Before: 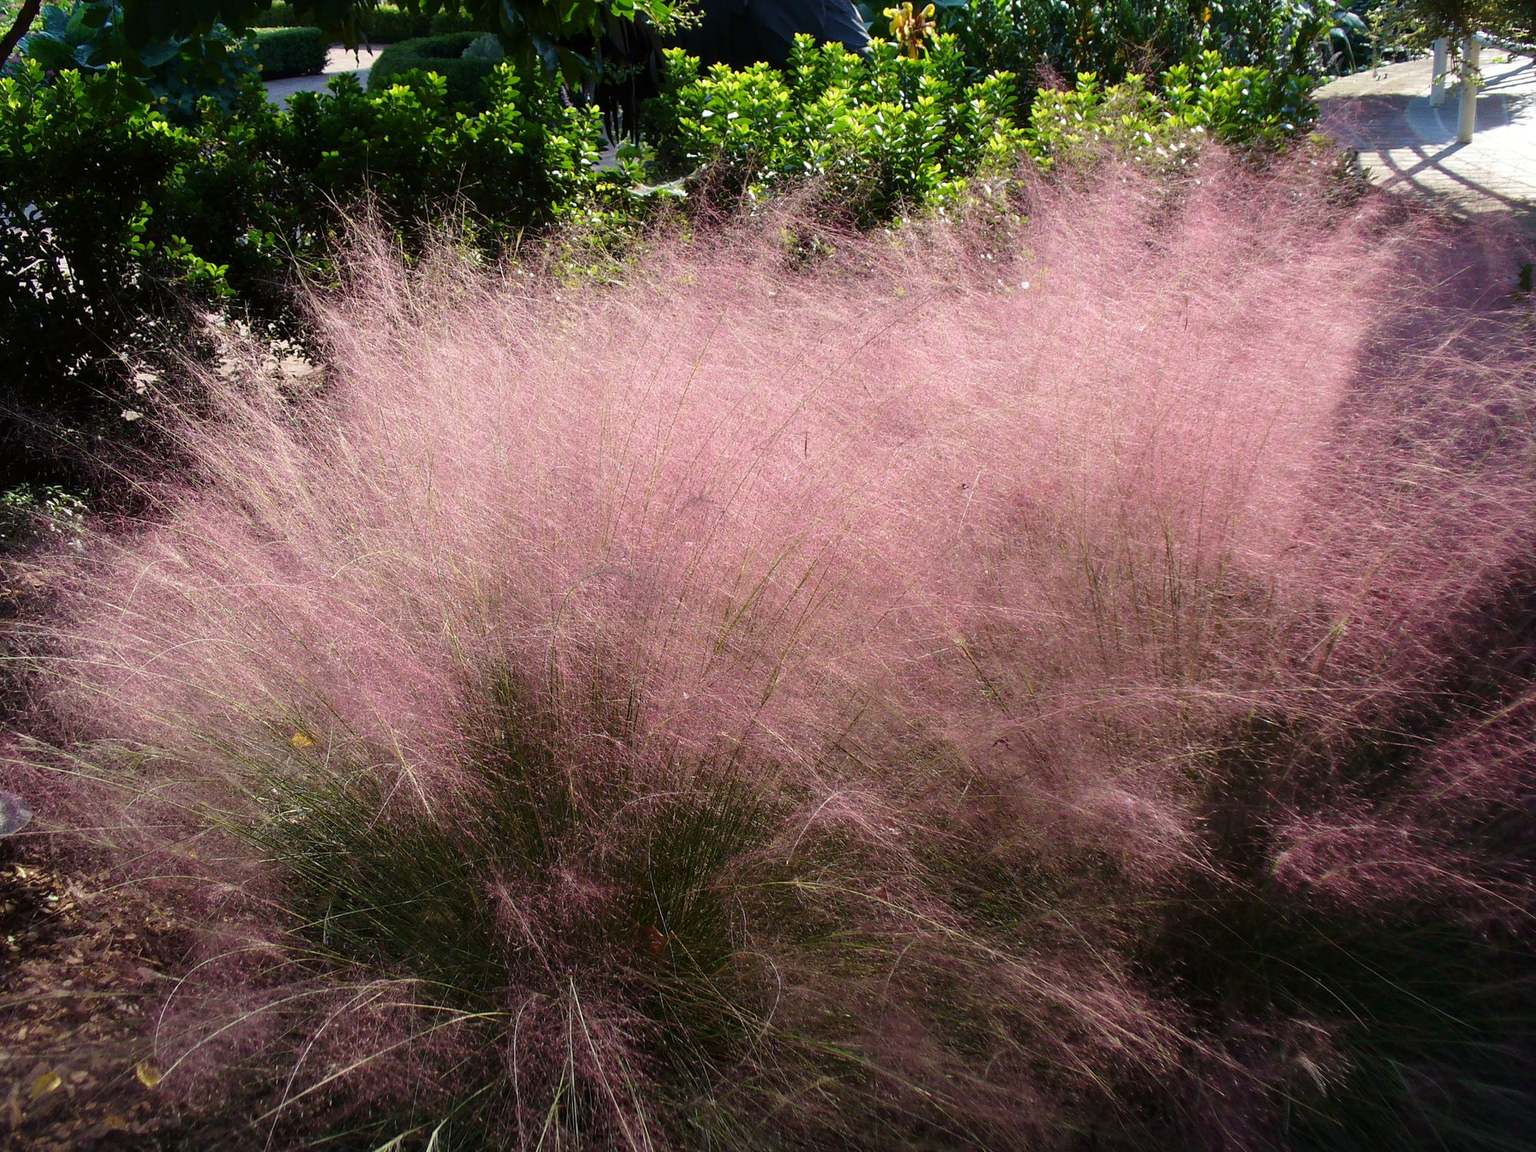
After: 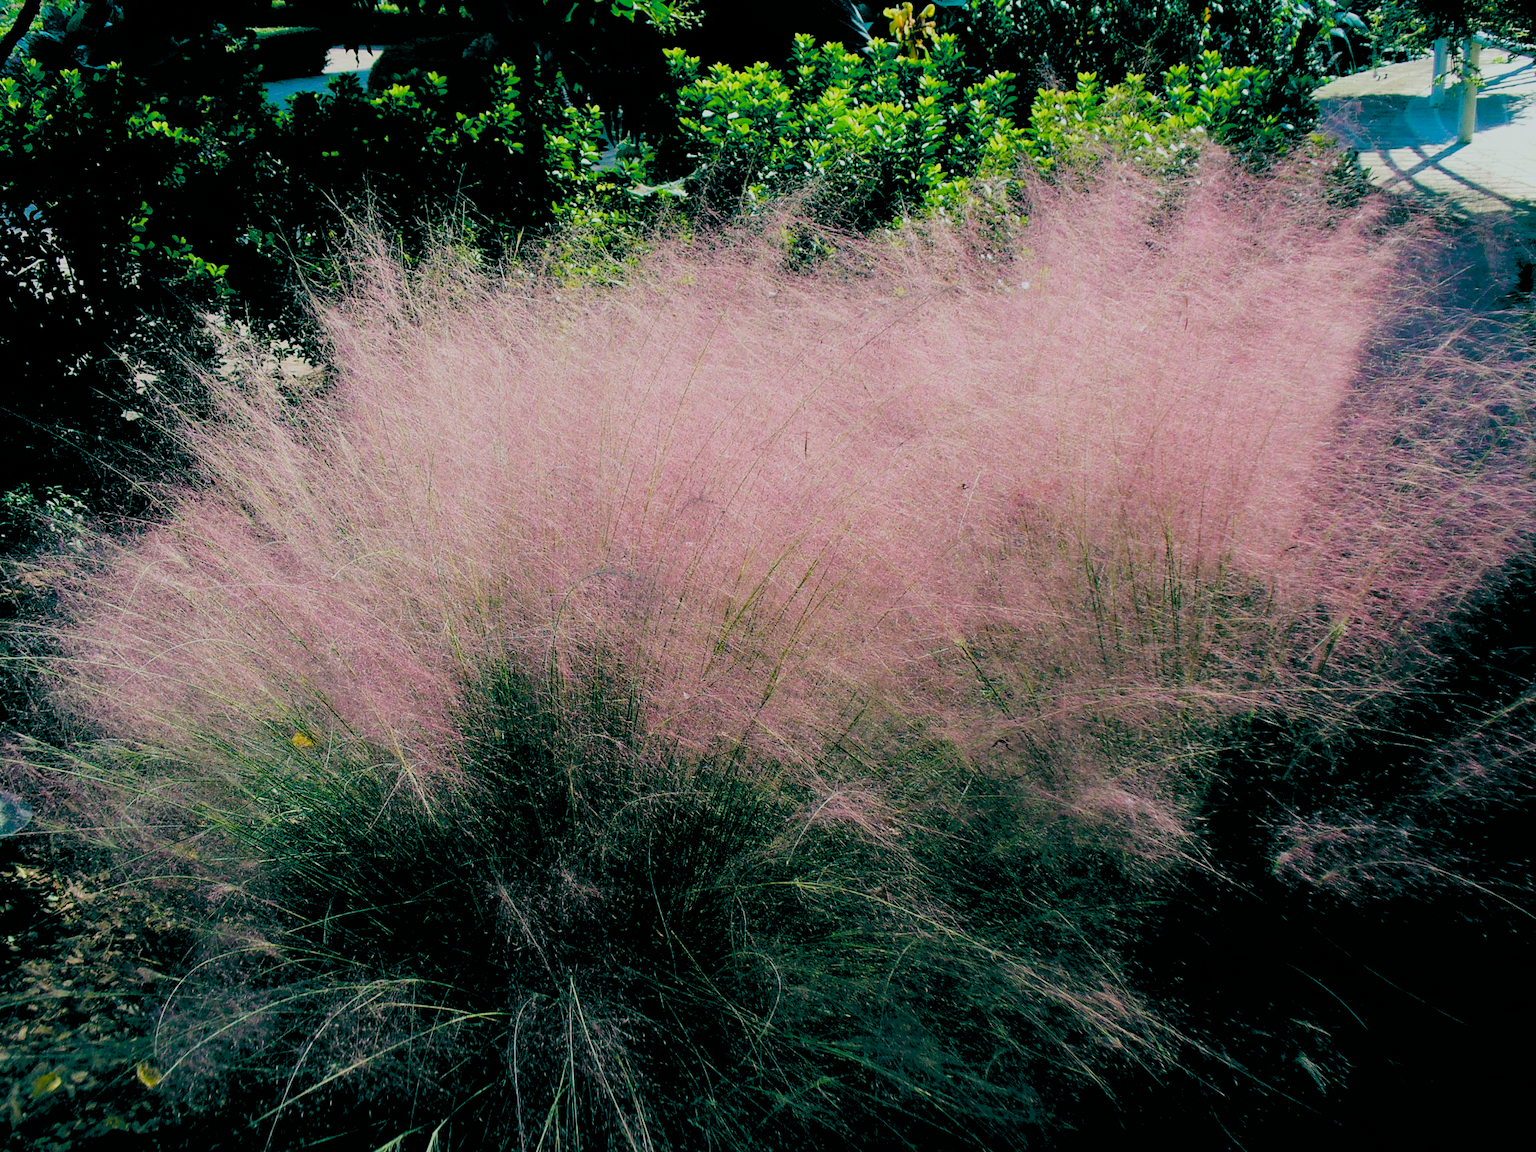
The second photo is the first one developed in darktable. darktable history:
filmic rgb: black relative exposure -4.24 EV, white relative exposure 5.14 EV, hardness 2.16, contrast 1.16
color balance rgb: global offset › luminance -0.523%, global offset › chroma 0.901%, global offset › hue 175.66°, perceptual saturation grading › global saturation 26.509%, perceptual saturation grading › highlights -28.101%, perceptual saturation grading › mid-tones 15.827%, perceptual saturation grading › shadows 34.432%, global vibrance 29.485%
